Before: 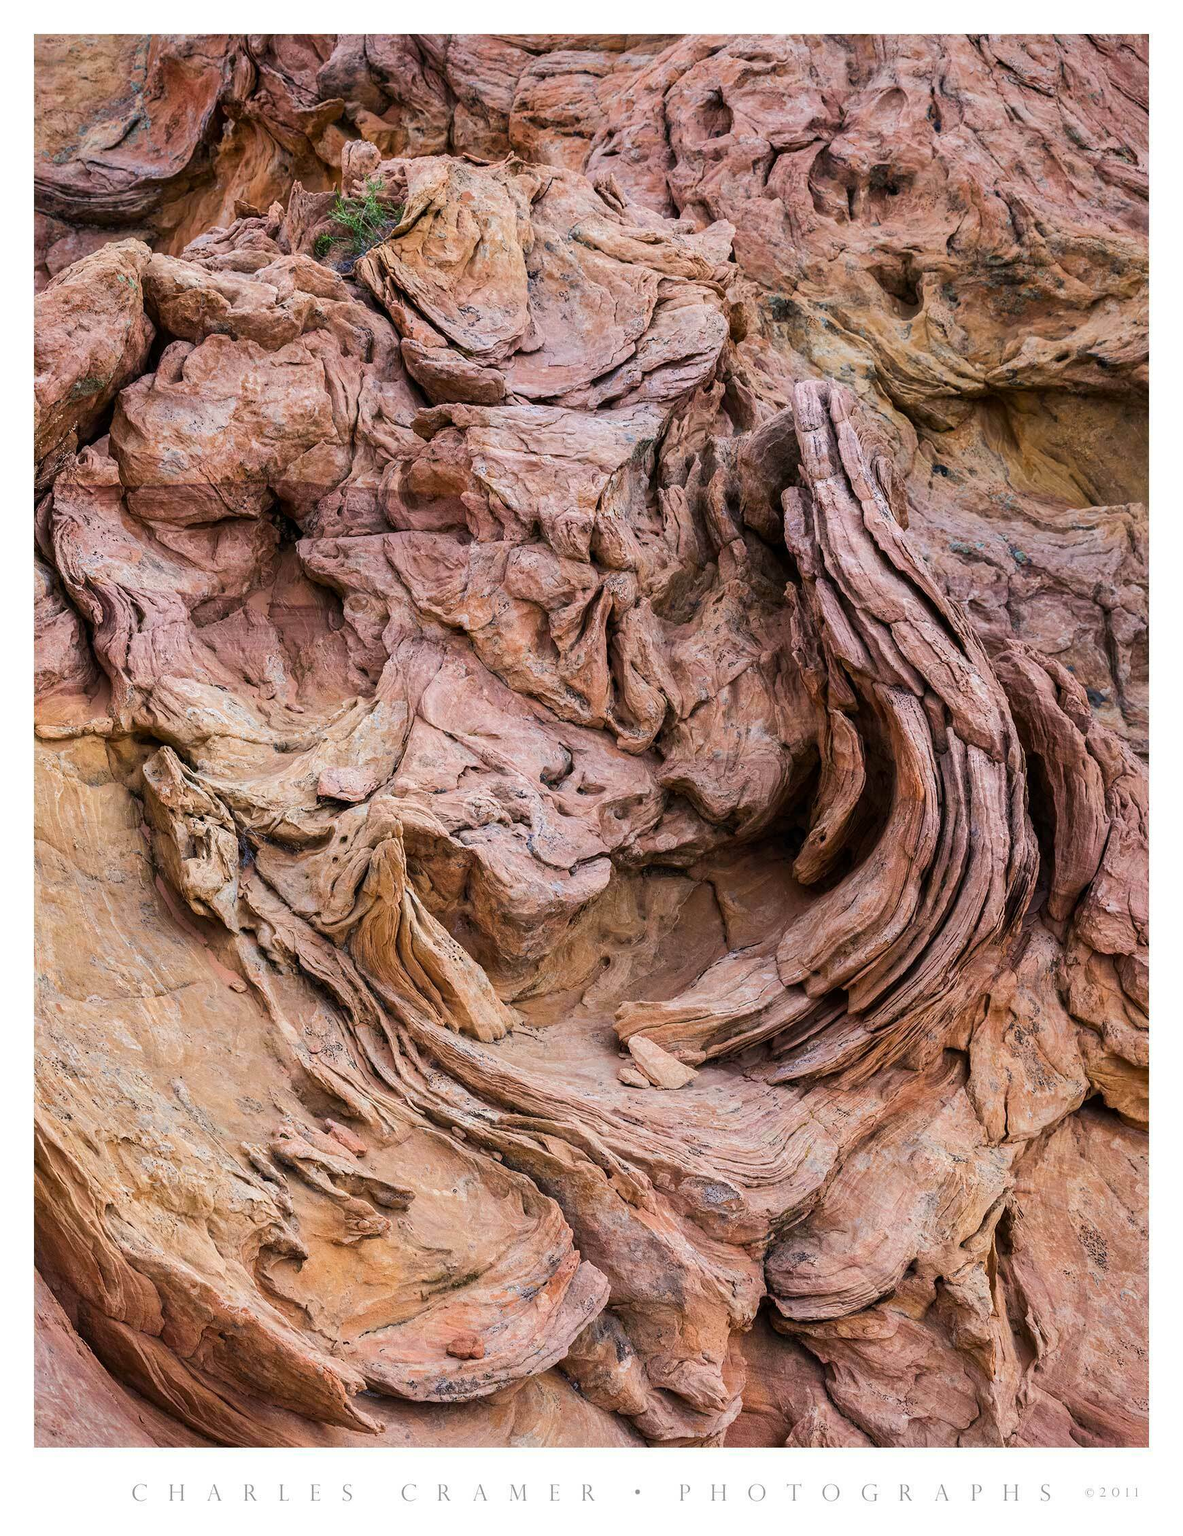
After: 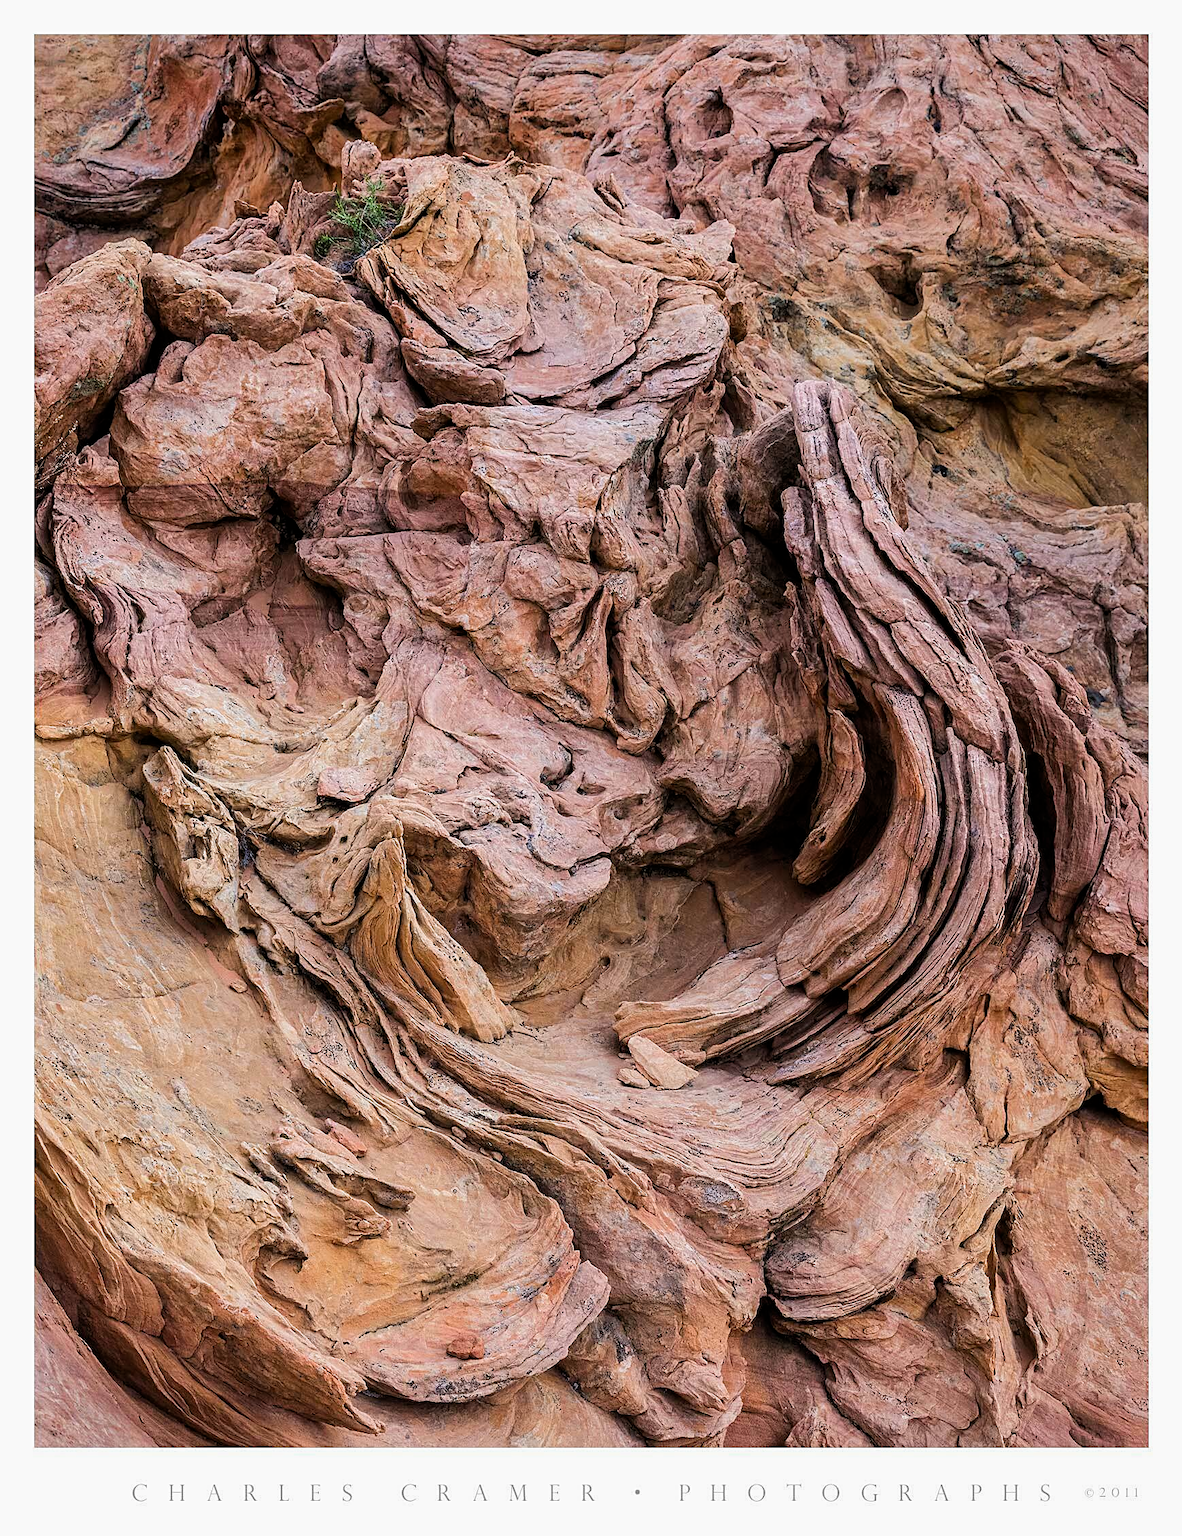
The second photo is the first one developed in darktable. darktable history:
filmic rgb: middle gray luminance 18.42%, black relative exposure -11.45 EV, white relative exposure 2.55 EV, threshold 6 EV, target black luminance 0%, hardness 8.41, latitude 99%, contrast 1.084, shadows ↔ highlights balance 0.505%, add noise in highlights 0, preserve chrominance max RGB, color science v3 (2019), use custom middle-gray values true, iterations of high-quality reconstruction 0, contrast in highlights soft, enable highlight reconstruction true
sharpen: on, module defaults
